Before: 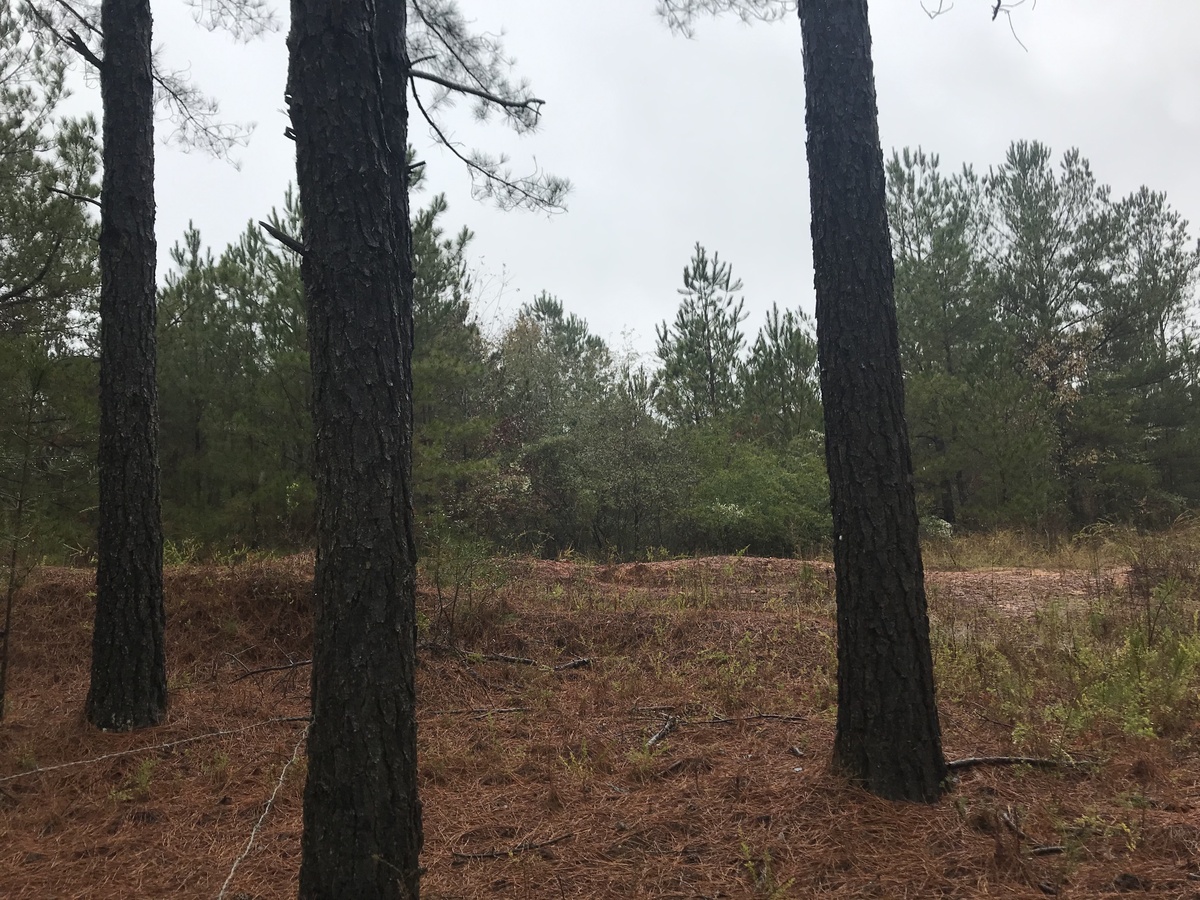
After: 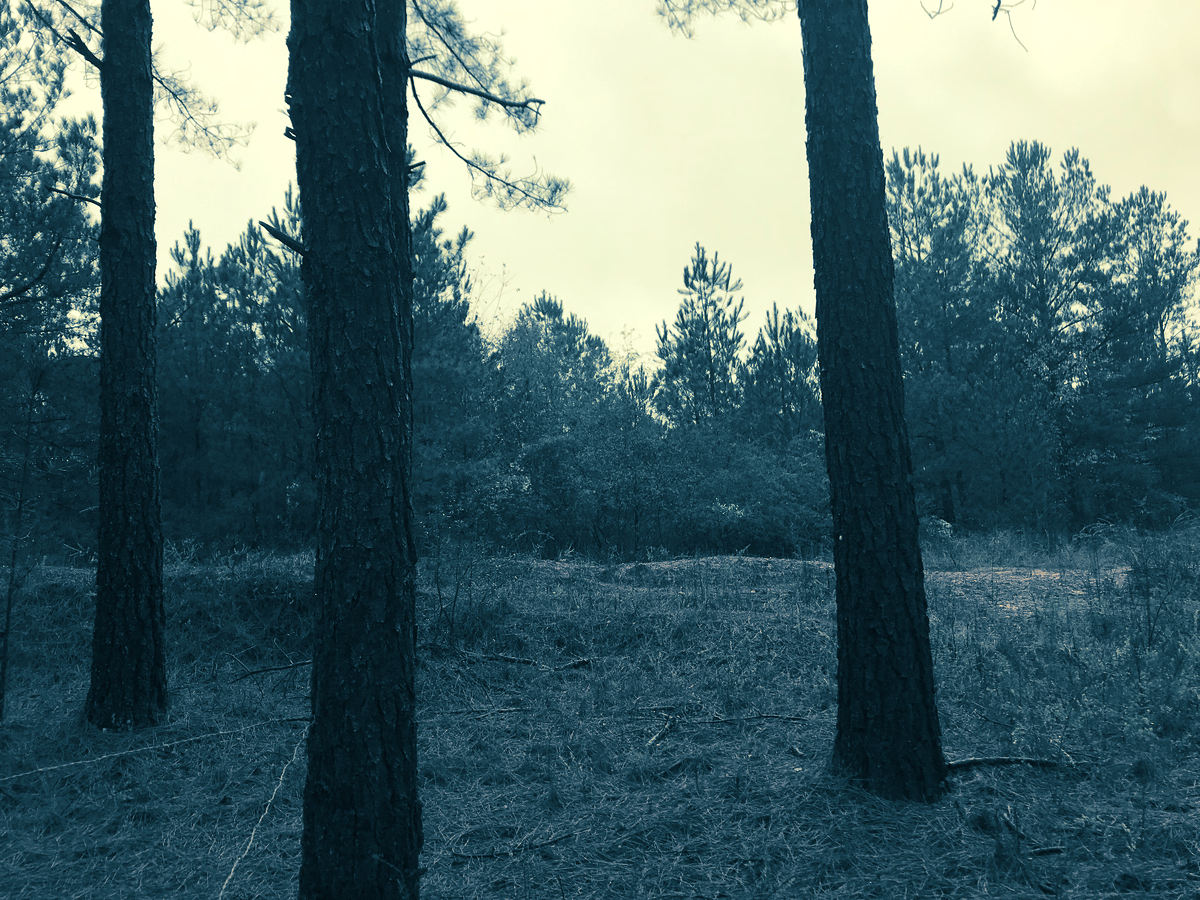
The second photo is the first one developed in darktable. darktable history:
channel mixer: red [0, 0, 0, 1, 0, 0, 0], green [0 ×4, 1, 0, 0], blue [0, 0, 0, 0.1, 0.1, 0.8, 0]
velvia: on, module defaults
split-toning: shadows › hue 212.4°, balance -70
